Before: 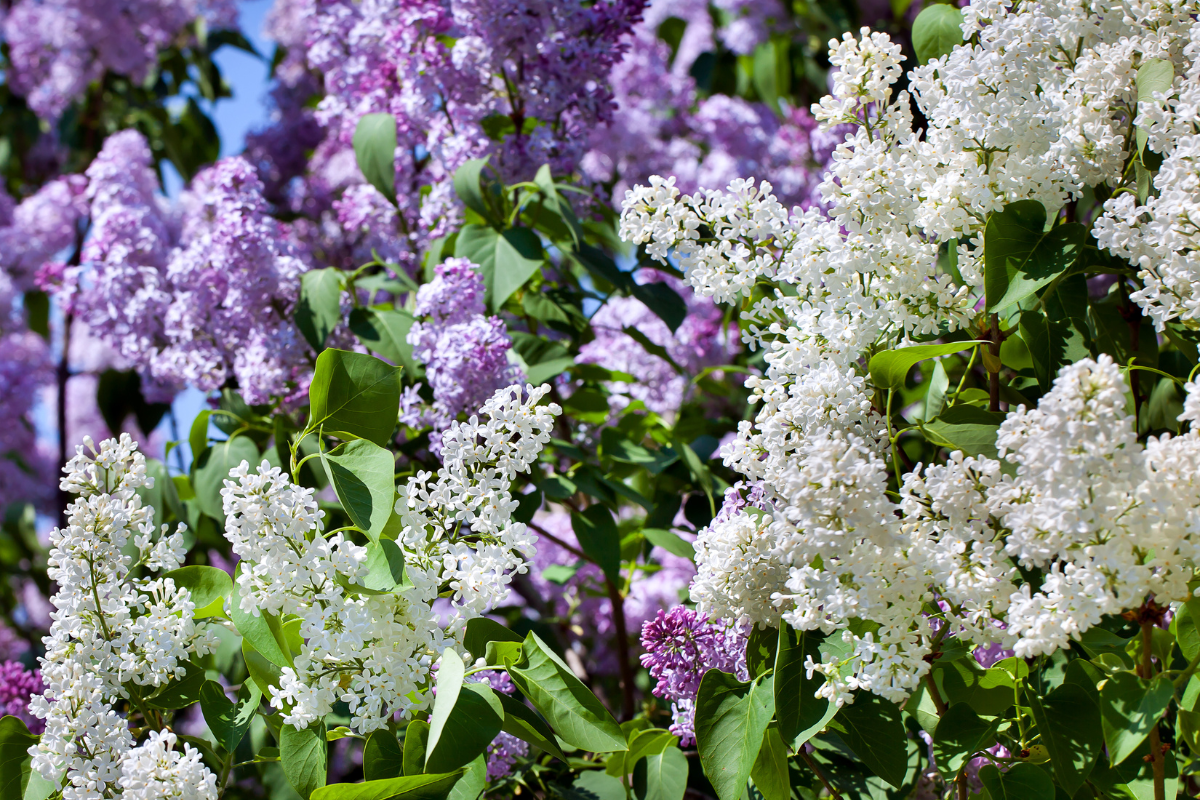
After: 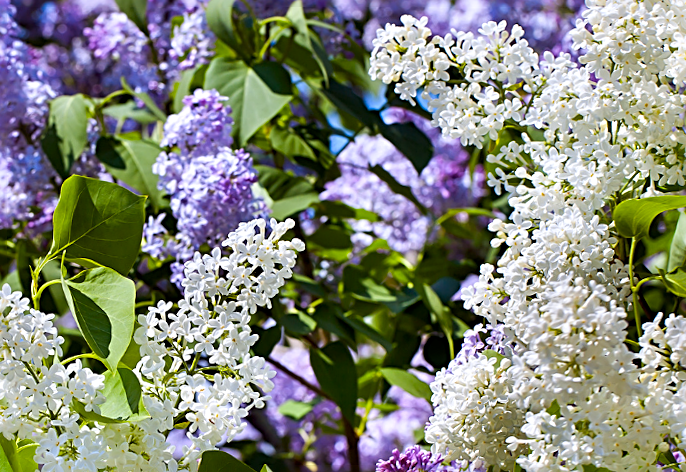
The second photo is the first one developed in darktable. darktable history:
color contrast: green-magenta contrast 0.85, blue-yellow contrast 1.25, unbound 0
crop and rotate: left 22.13%, top 22.054%, right 22.026%, bottom 22.102%
color balance rgb: perceptual saturation grading › global saturation 10%, global vibrance 10%
rotate and perspective: rotation 2.27°, automatic cropping off
sharpen: radius 2.543, amount 0.636
